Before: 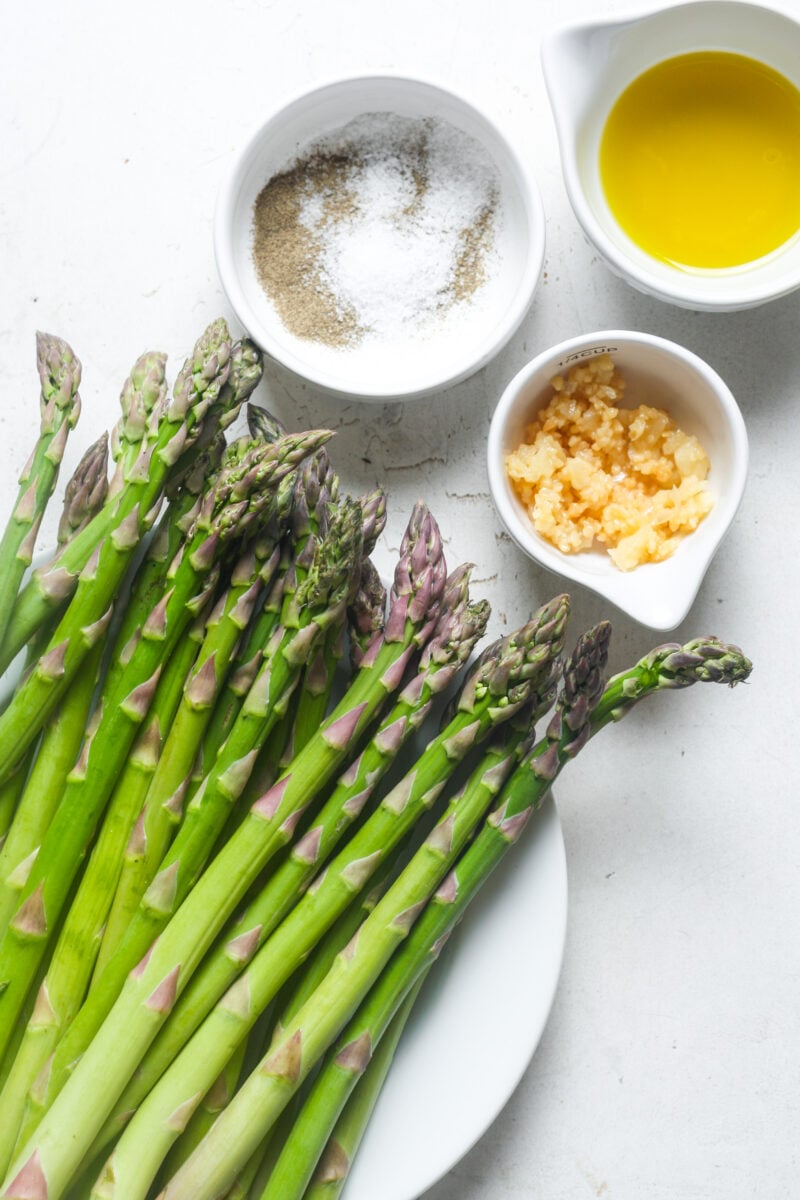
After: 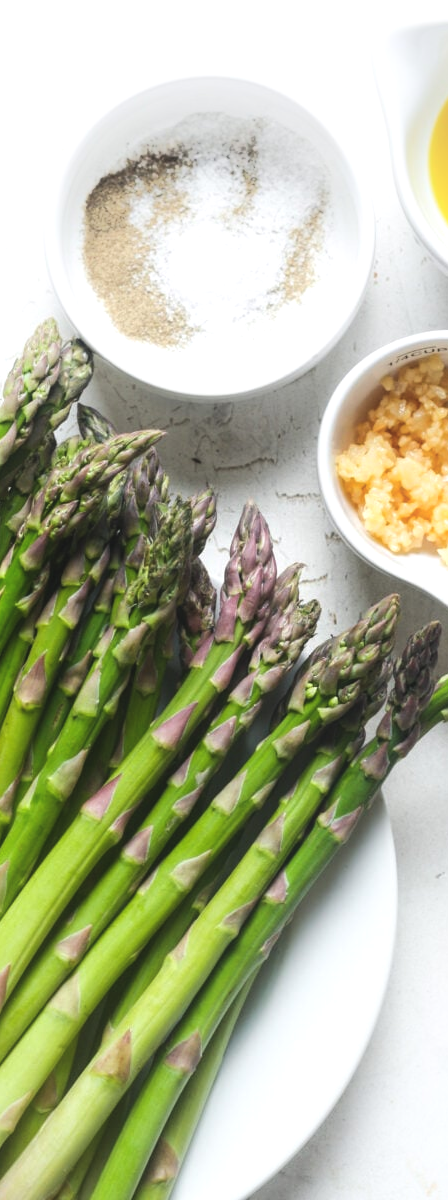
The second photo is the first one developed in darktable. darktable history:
shadows and highlights: shadows -23.59, highlights 47.73, soften with gaussian
color balance rgb: global offset › luminance -1.432%, perceptual saturation grading › global saturation -0.097%, global vibrance 9.776%, contrast 15.195%, saturation formula JzAzBz (2021)
exposure: black level correction -0.025, exposure -0.118 EV, compensate exposure bias true, compensate highlight preservation false
crop: left 21.373%, right 22.522%
